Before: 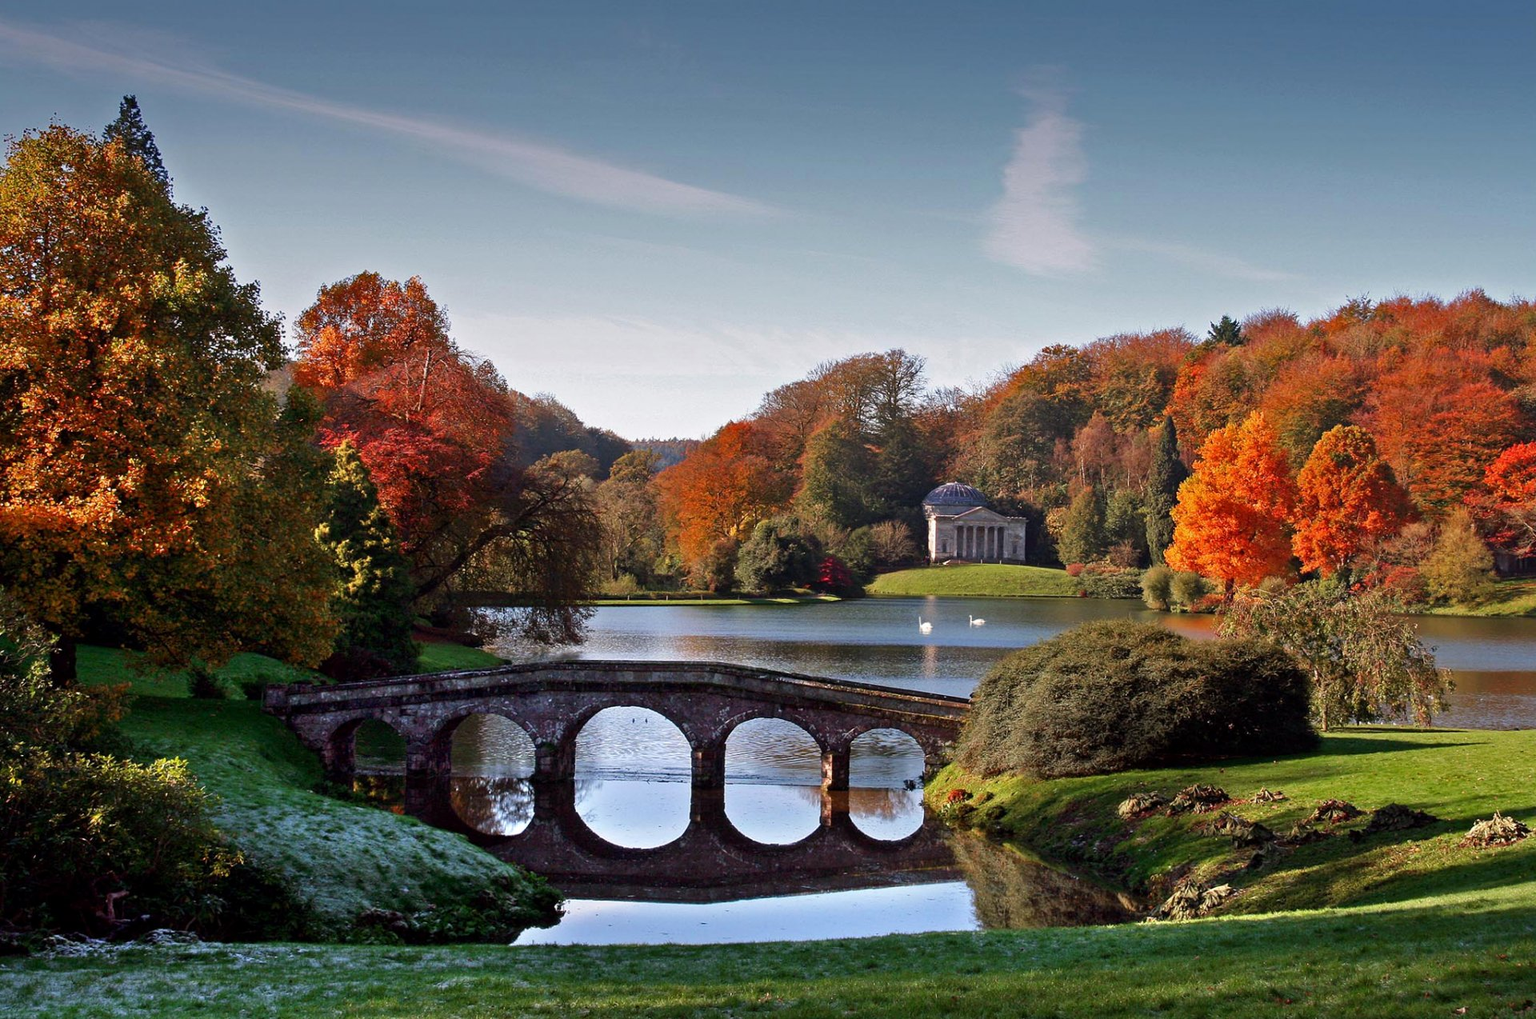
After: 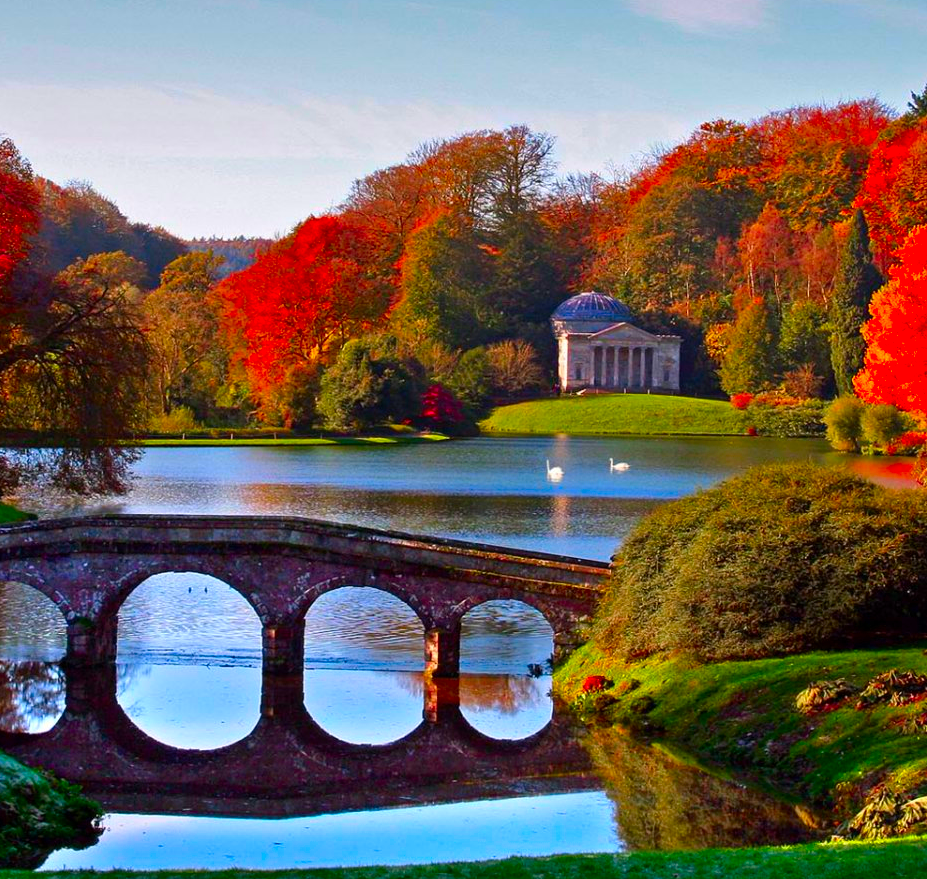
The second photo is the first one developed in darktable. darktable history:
crop: left 31.398%, top 24.471%, right 20.295%, bottom 6.462%
color correction: highlights b* -0.046, saturation 2.2
